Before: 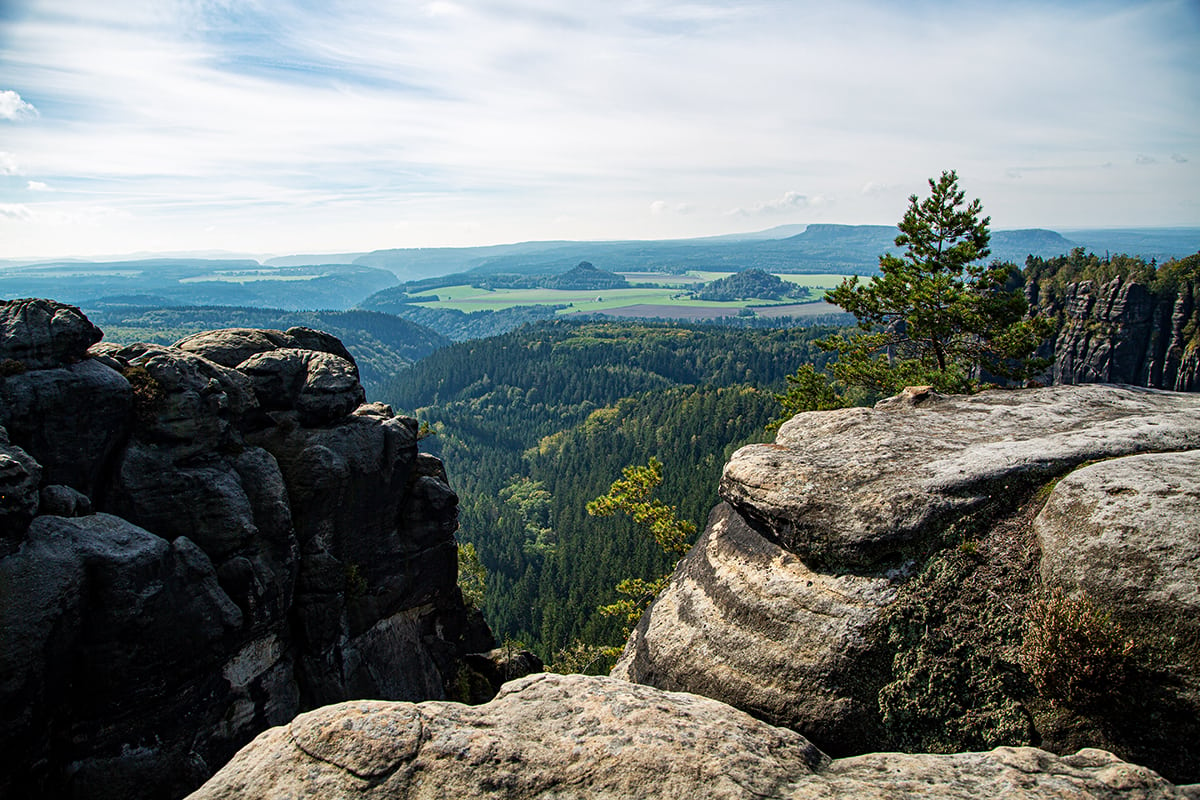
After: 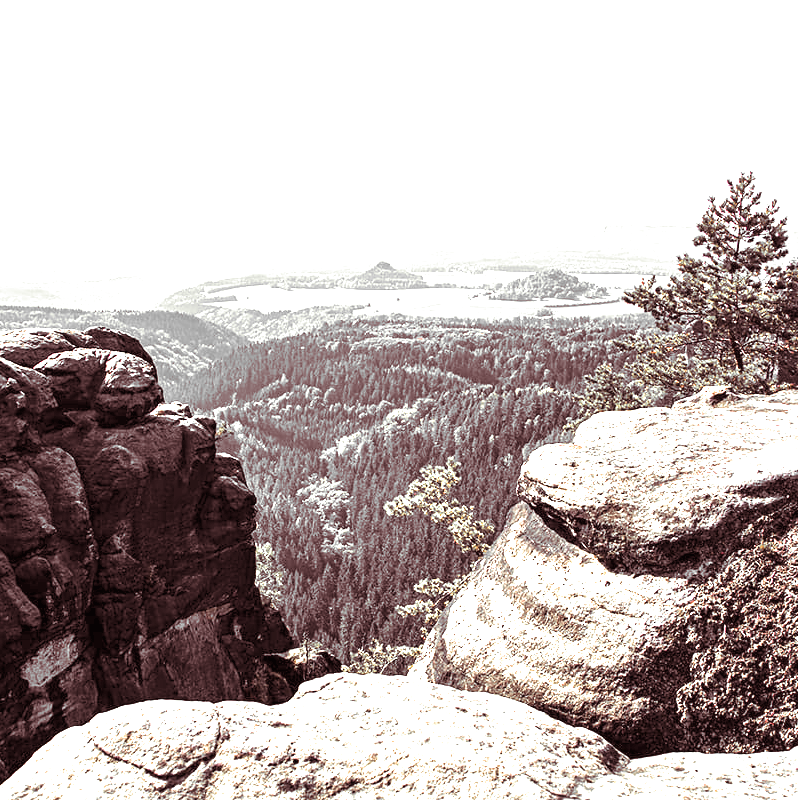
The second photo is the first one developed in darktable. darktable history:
exposure: black level correction 0, exposure 2.327 EV, compensate exposure bias true, compensate highlight preservation false
crop: left 16.899%, right 16.556%
color zones: curves: ch0 [(0, 0.447) (0.184, 0.543) (0.323, 0.476) (0.429, 0.445) (0.571, 0.443) (0.714, 0.451) (0.857, 0.452) (1, 0.447)]; ch1 [(0, 0.464) (0.176, 0.46) (0.287, 0.177) (0.429, 0.002) (0.571, 0) (0.714, 0) (0.857, 0) (1, 0.464)], mix 20%
split-toning: on, module defaults
